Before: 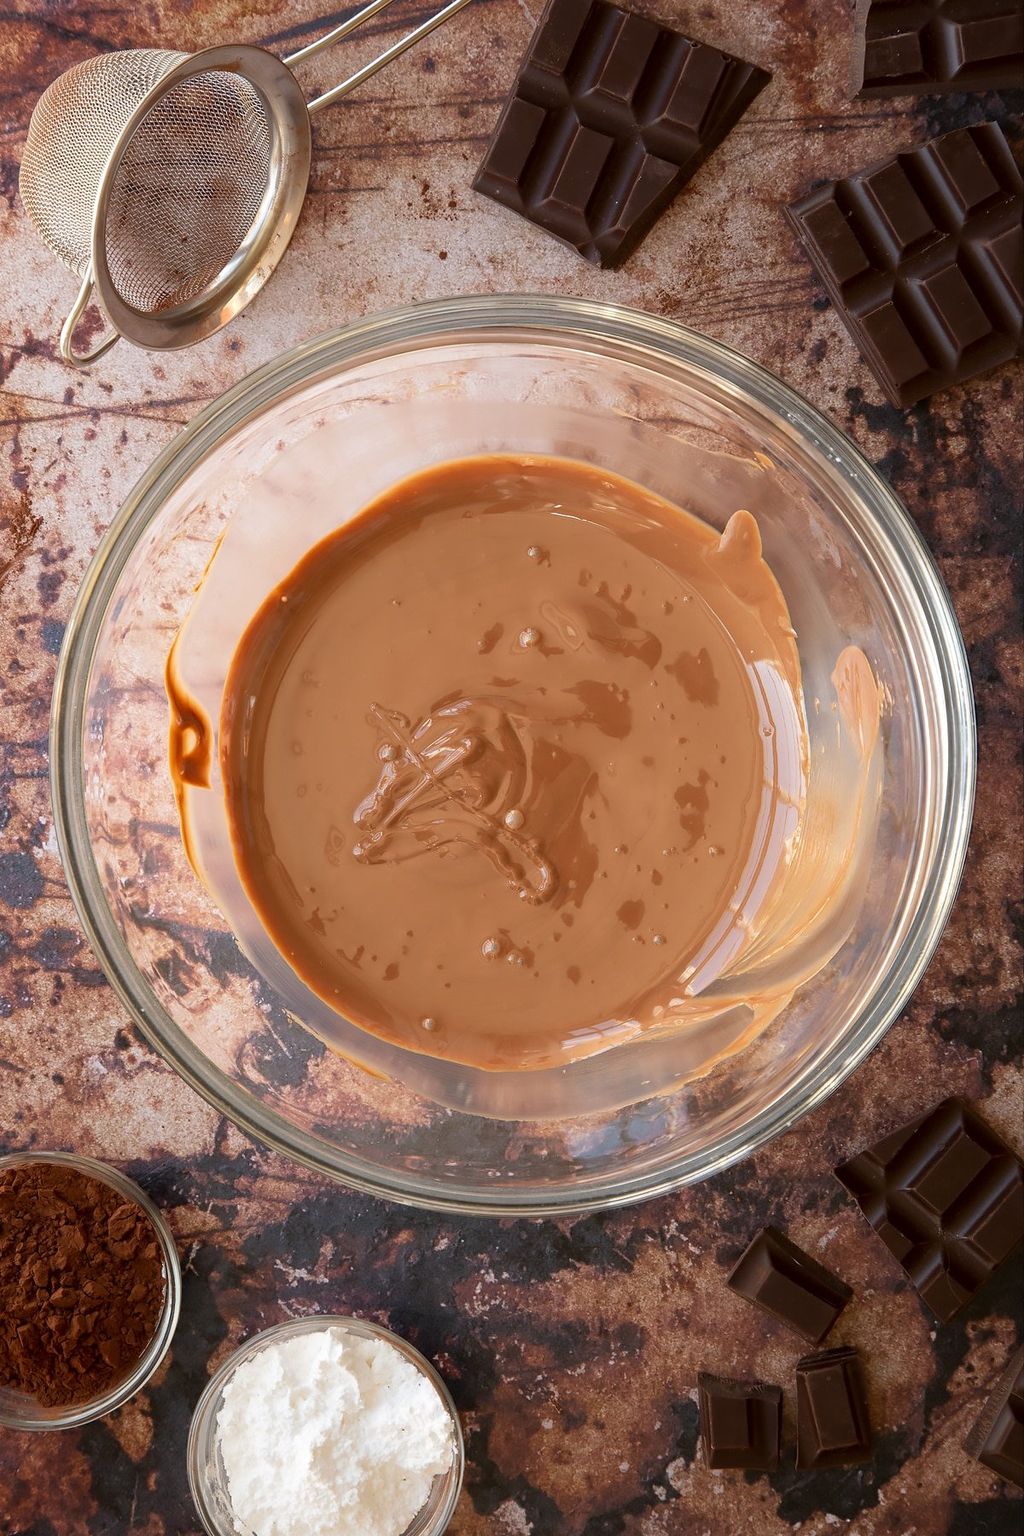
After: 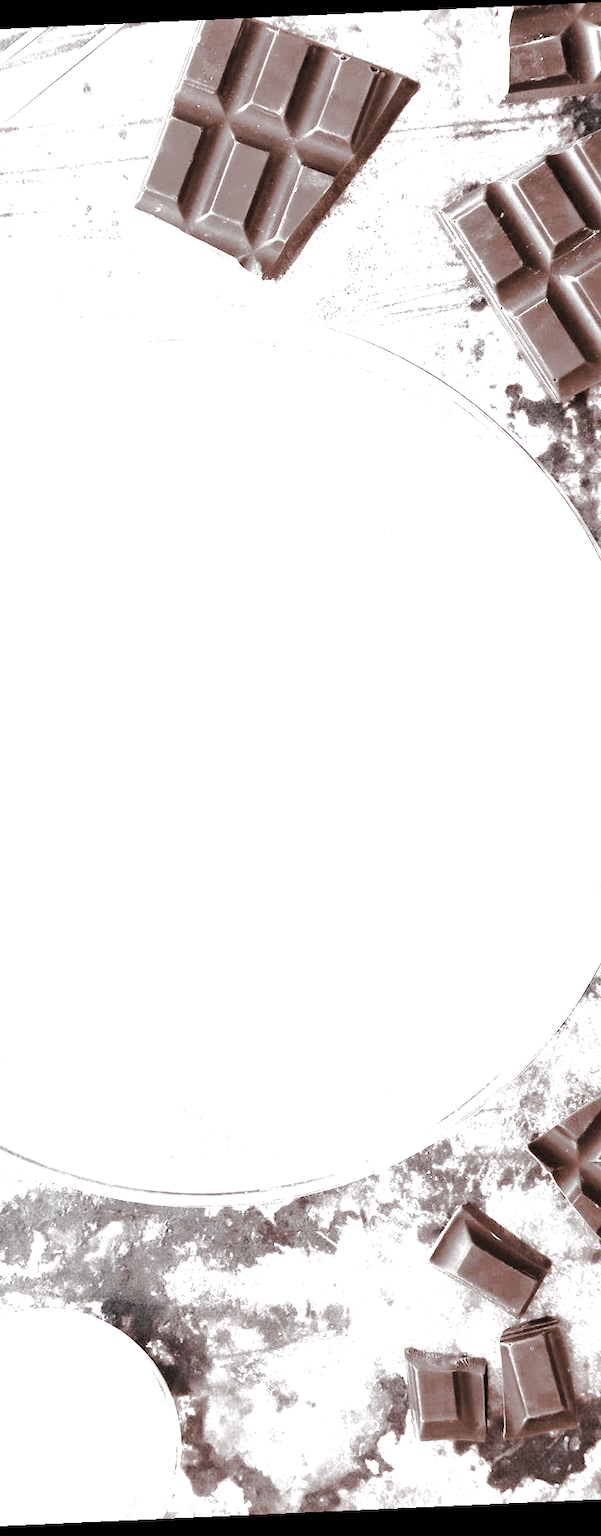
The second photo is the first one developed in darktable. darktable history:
tone equalizer: -8 EV -0.417 EV, -7 EV -0.389 EV, -6 EV -0.333 EV, -5 EV -0.222 EV, -3 EV 0.222 EV, -2 EV 0.333 EV, -1 EV 0.389 EV, +0 EV 0.417 EV, edges refinement/feathering 500, mask exposure compensation -1.57 EV, preserve details no
exposure: exposure 0.493 EV, compensate highlight preservation false
crop: left 31.458%, top 0%, right 11.876%
rotate and perspective: rotation -2.56°, automatic cropping off
white balance: red 4.26, blue 1.802
shadows and highlights: shadows 75, highlights -25, soften with gaussian
filmic rgb: white relative exposure 2.45 EV, hardness 6.33
color zones: curves: ch0 [(0, 0.487) (0.241, 0.395) (0.434, 0.373) (0.658, 0.412) (0.838, 0.487)]; ch1 [(0, 0) (0.053, 0.053) (0.211, 0.202) (0.579, 0.259) (0.781, 0.241)]
